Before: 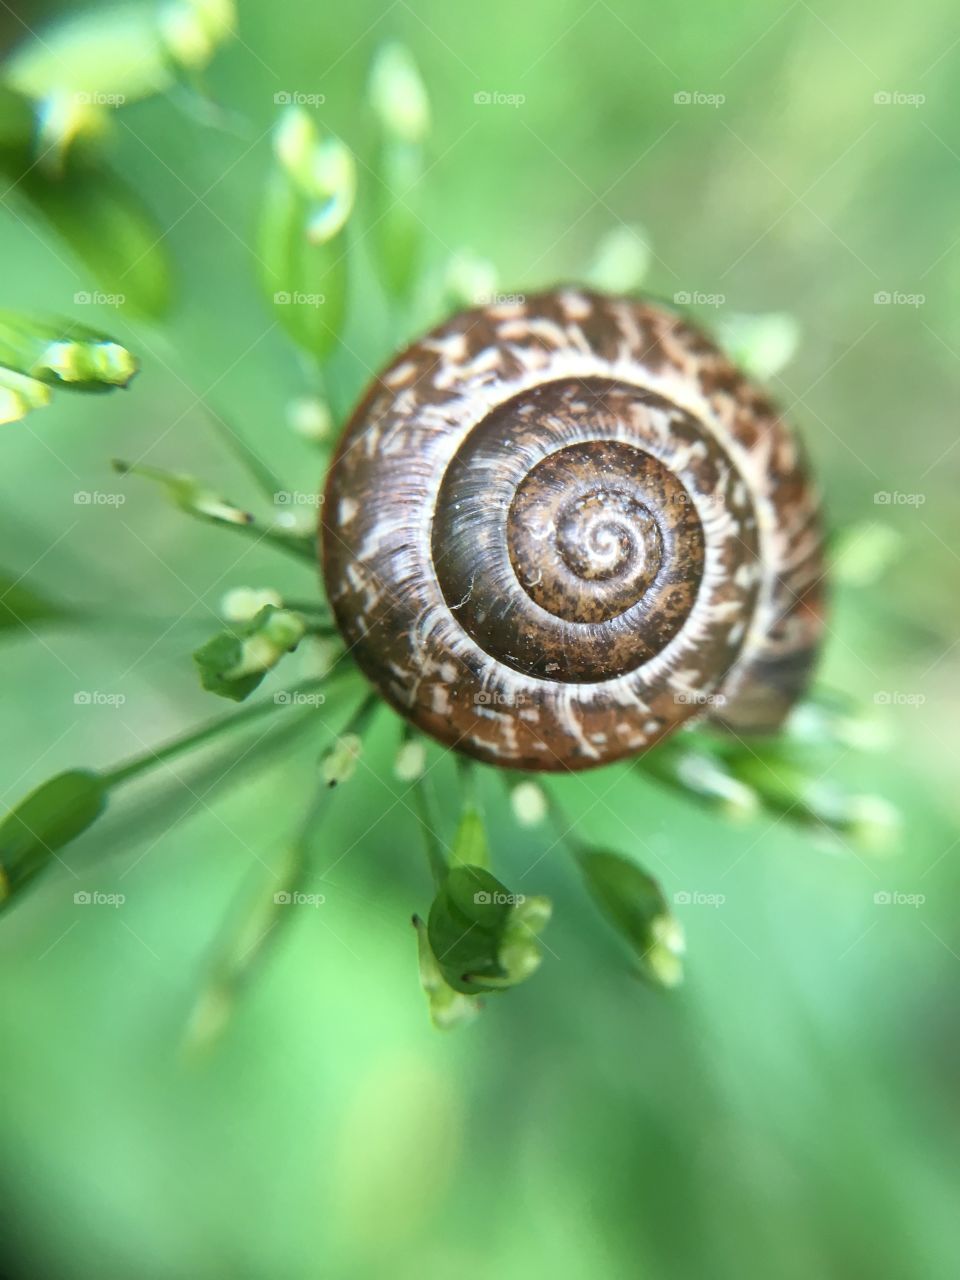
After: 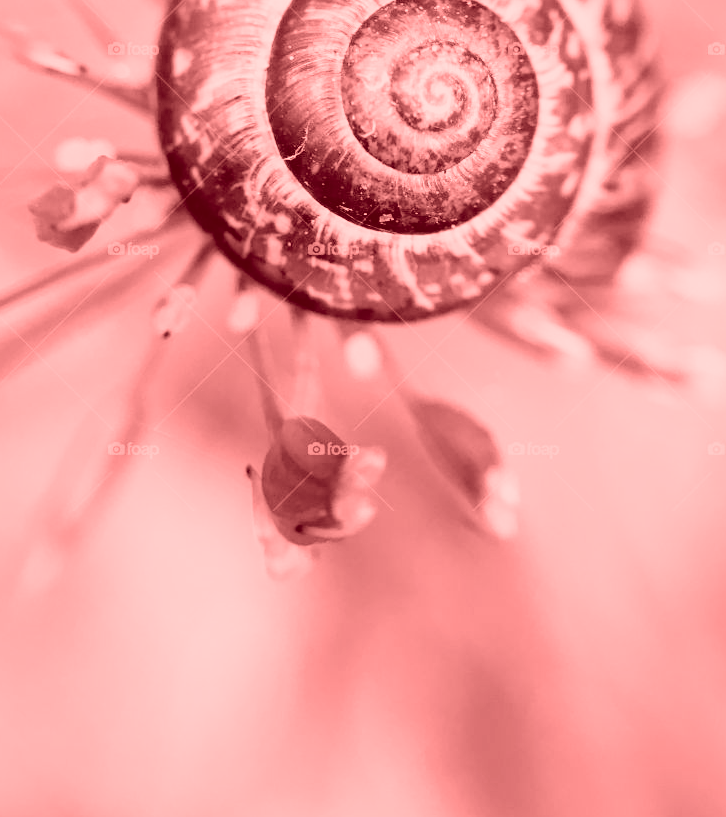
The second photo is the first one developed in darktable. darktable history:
crop and rotate: left 17.299%, top 35.115%, right 7.015%, bottom 1.024%
colorize: saturation 60%, source mix 100%
color balance: on, module defaults
filmic rgb: black relative exposure -4.14 EV, white relative exposure 5.1 EV, hardness 2.11, contrast 1.165
